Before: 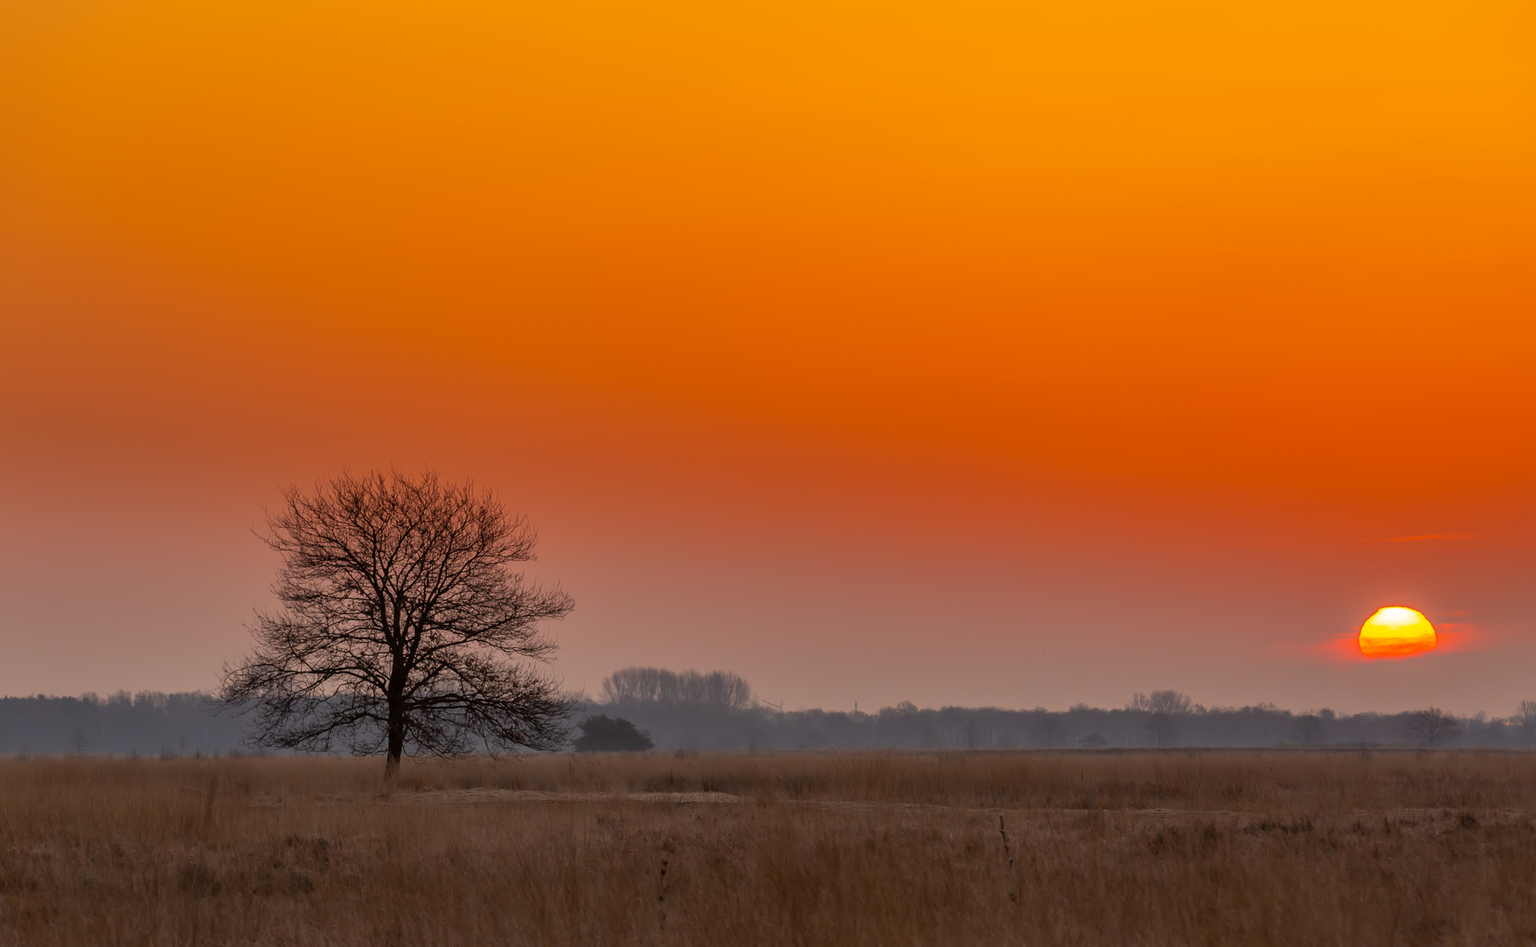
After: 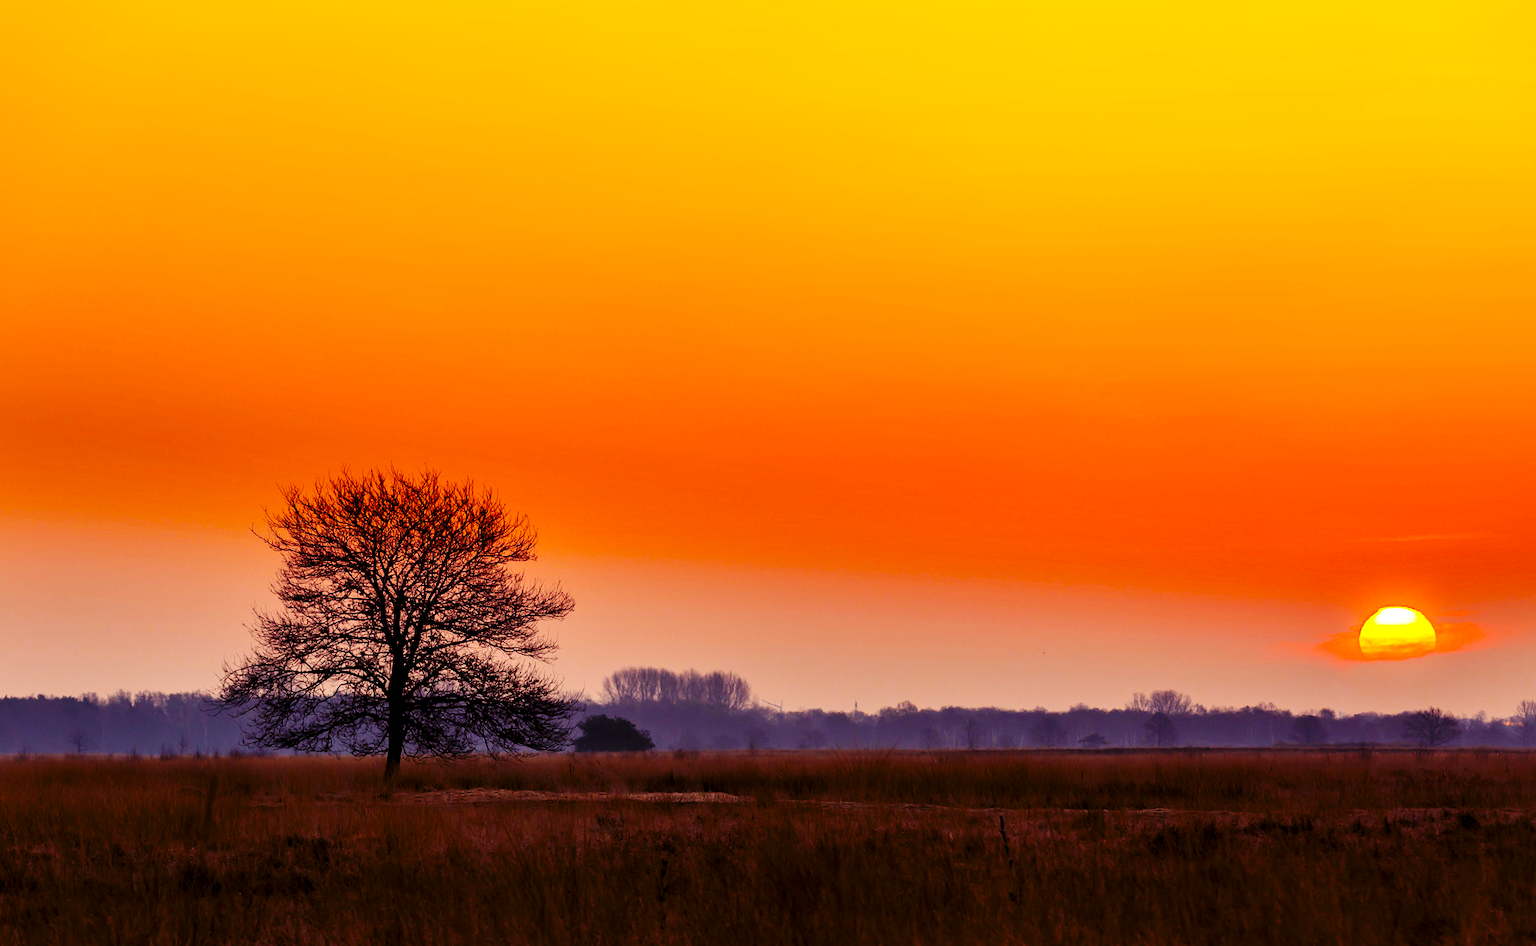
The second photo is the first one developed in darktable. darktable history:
base curve: curves: ch0 [(0, 0) (0.036, 0.025) (0.121, 0.166) (0.206, 0.329) (0.605, 0.79) (1, 1)], preserve colors none
color balance rgb: shadows lift › luminance -21.549%, shadows lift › chroma 8.658%, shadows lift › hue 283.64°, highlights gain › chroma 0.103%, highlights gain › hue 331.2°, global offset › luminance -1.004%, linear chroma grading › global chroma 14.809%, perceptual saturation grading › global saturation 25.409%, global vibrance 25.239%
tone equalizer: -8 EV -0.787 EV, -7 EV -0.714 EV, -6 EV -0.586 EV, -5 EV -0.412 EV, -3 EV 0.368 EV, -2 EV 0.6 EV, -1 EV 0.688 EV, +0 EV 0.72 EV, edges refinement/feathering 500, mask exposure compensation -1.57 EV, preserve details no
